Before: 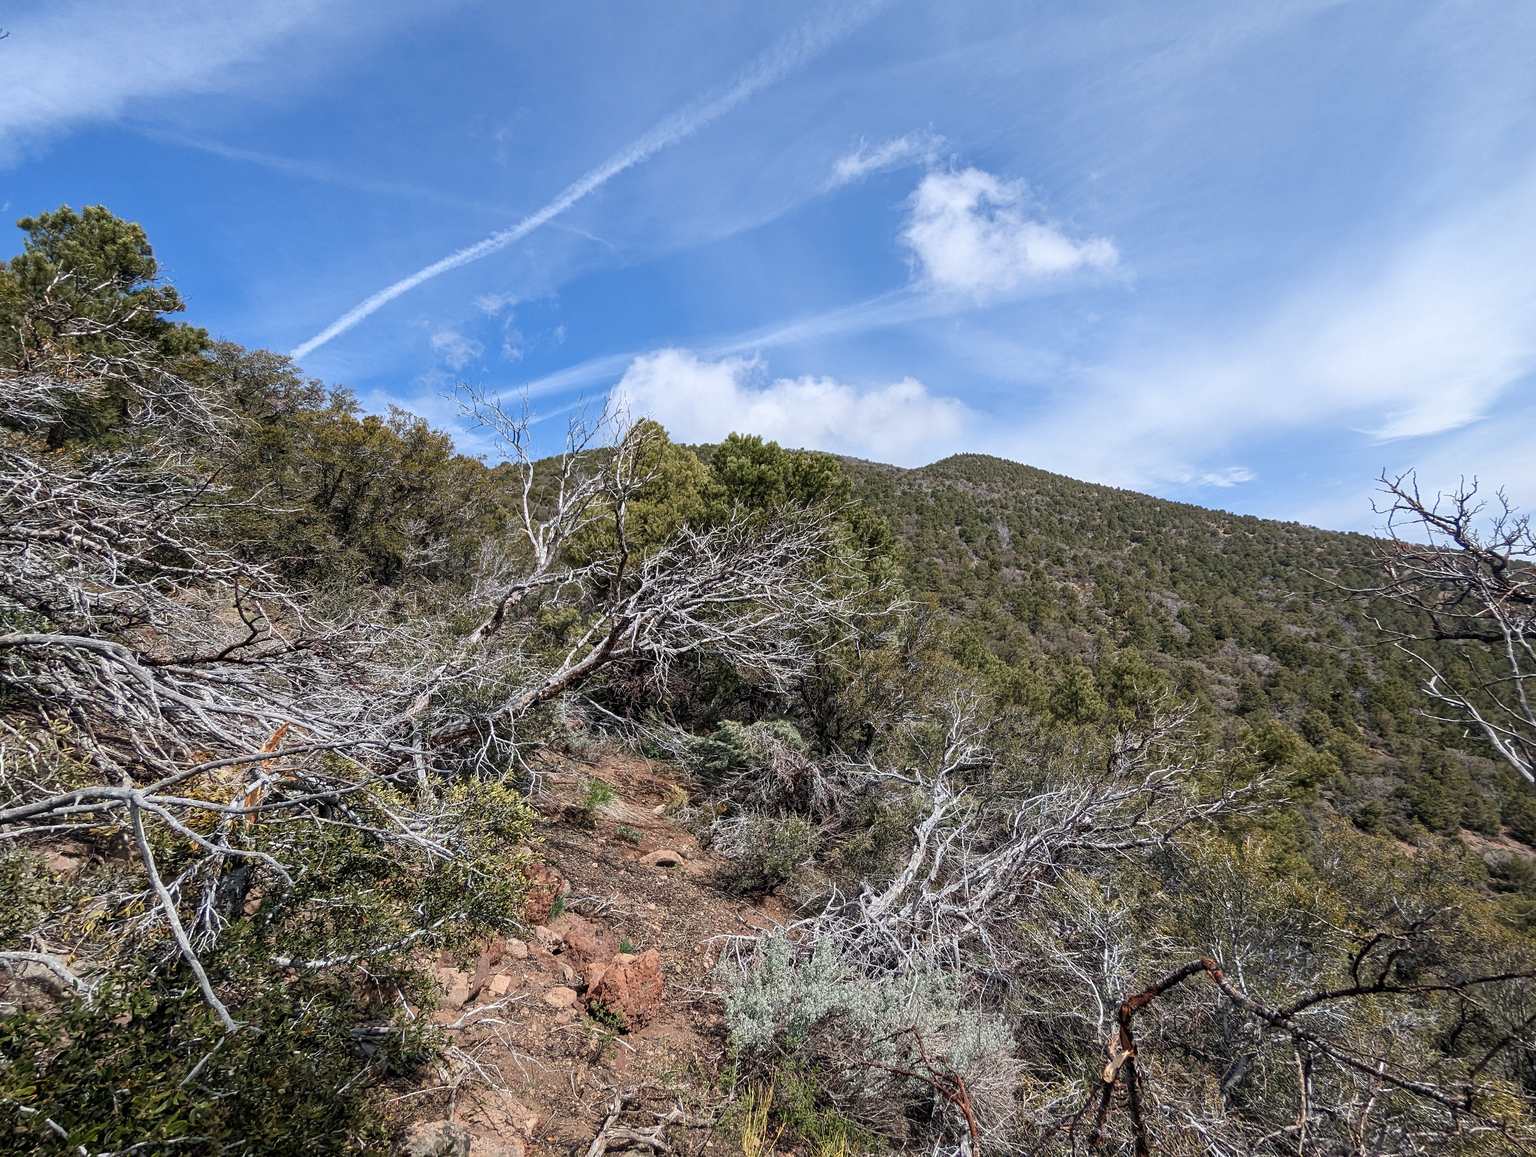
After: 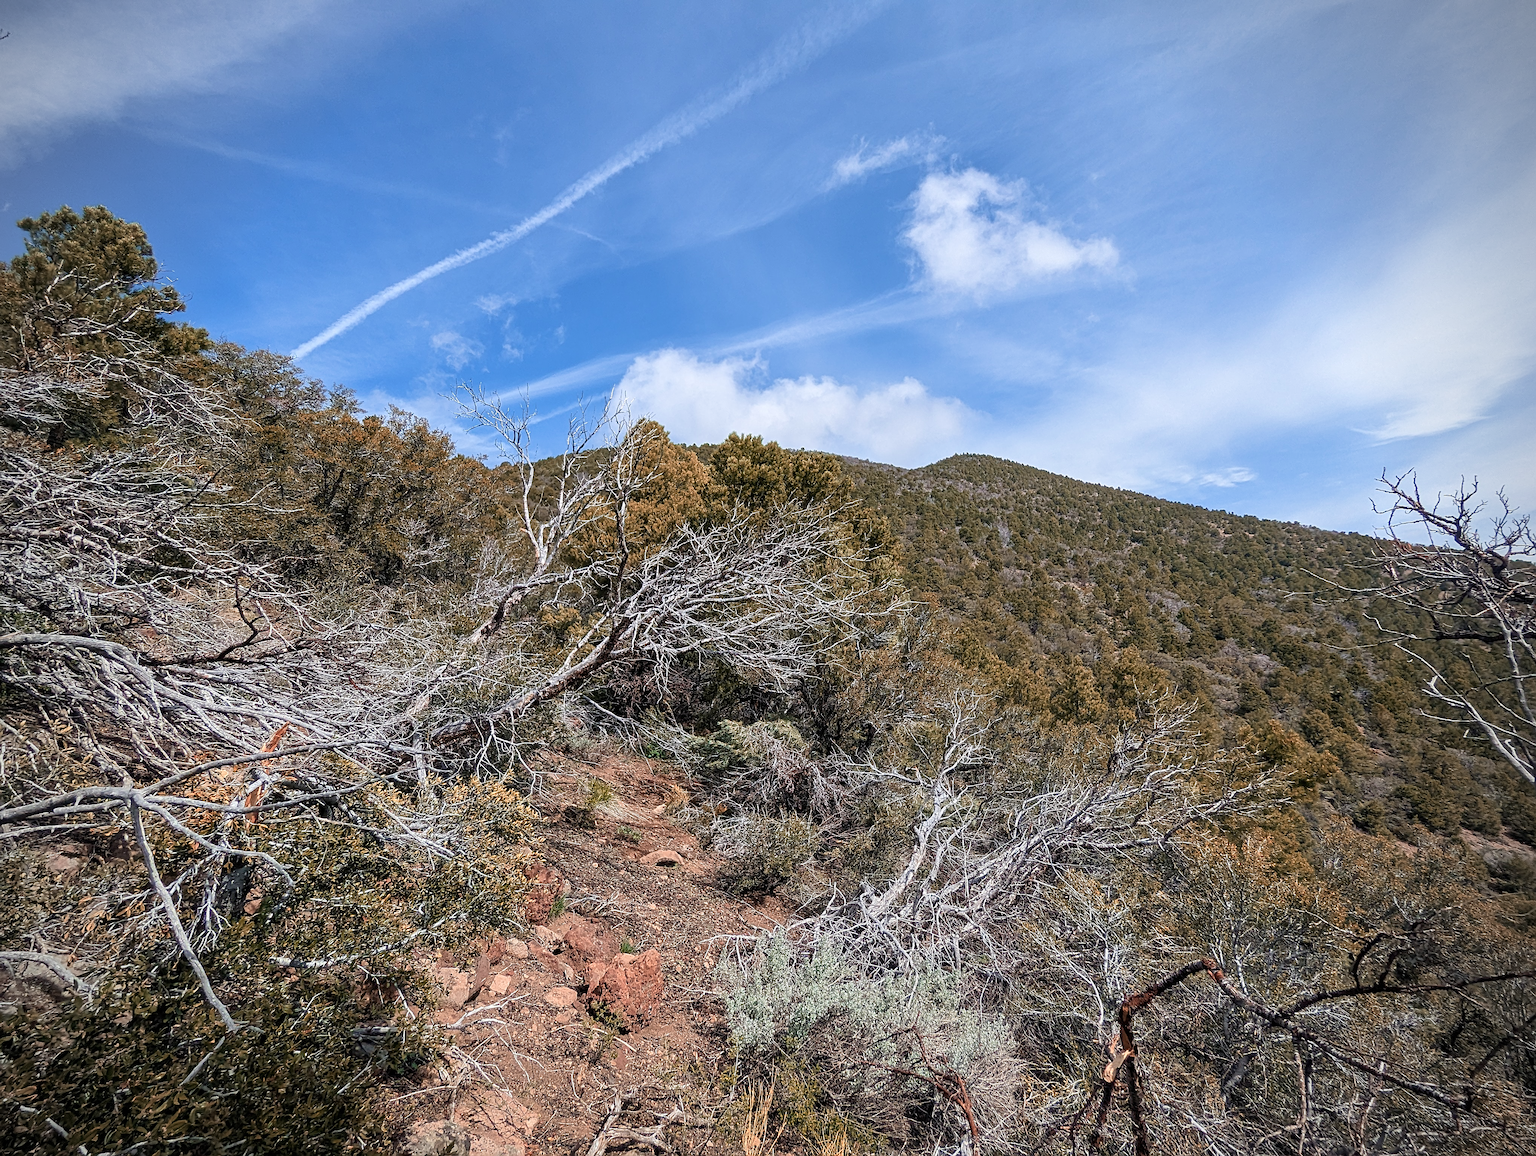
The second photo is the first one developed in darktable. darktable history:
vignetting: on, module defaults
velvia: on, module defaults
color zones: curves: ch2 [(0, 0.5) (0.084, 0.497) (0.323, 0.335) (0.4, 0.497) (1, 0.5)]
sharpen: on, module defaults
